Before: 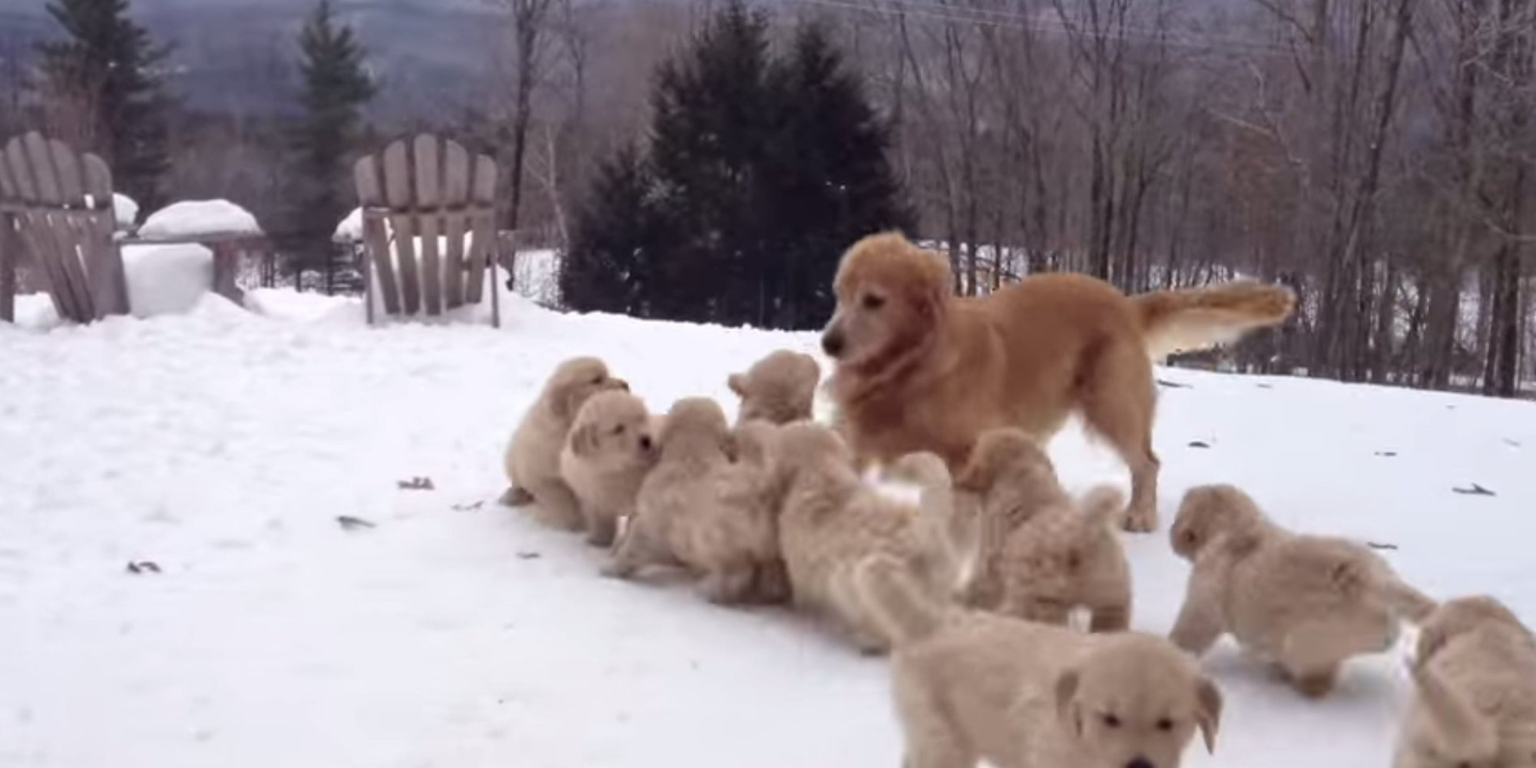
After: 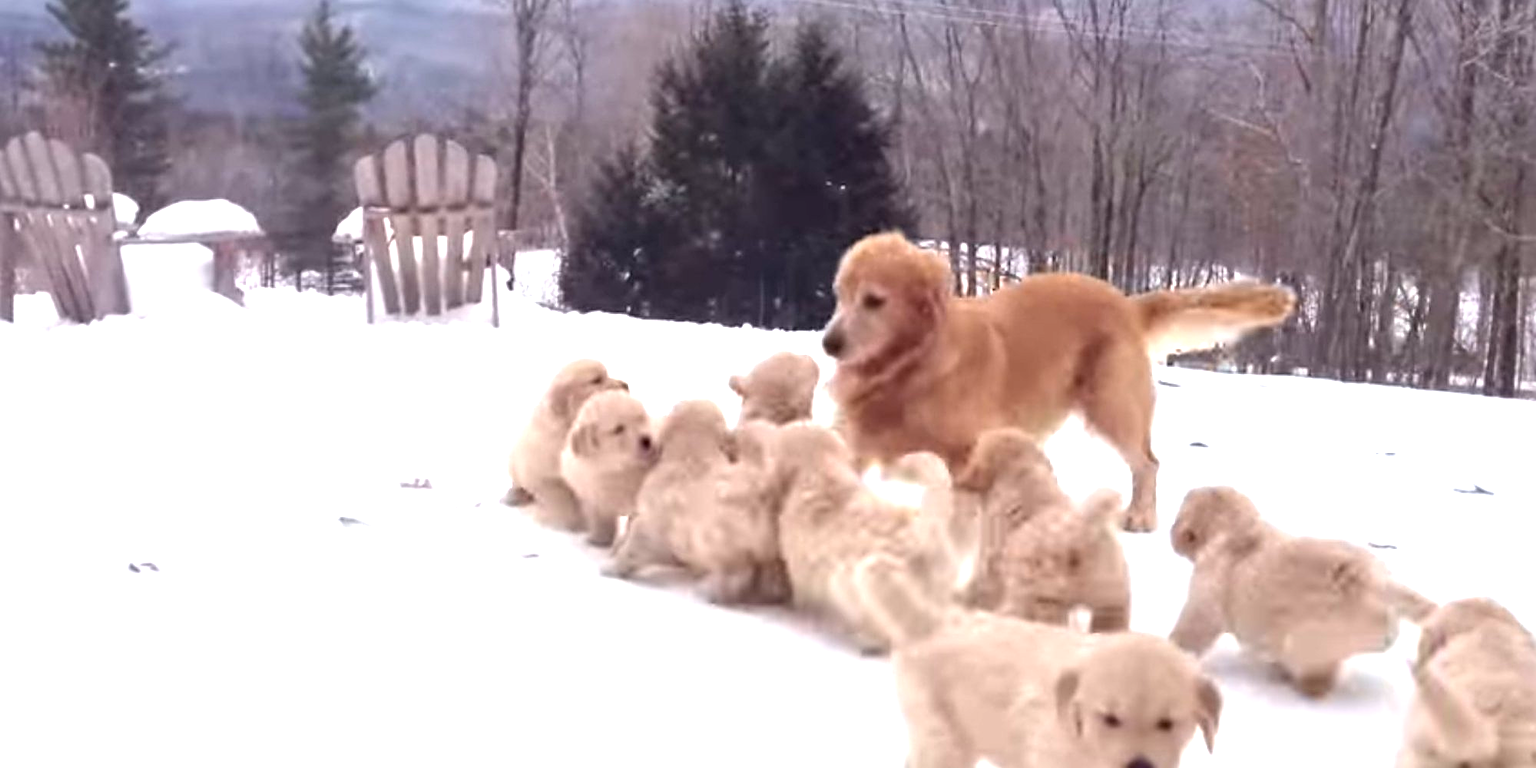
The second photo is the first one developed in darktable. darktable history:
sharpen: on, module defaults
tone equalizer: on, module defaults
exposure: black level correction 0, exposure 1.2 EV, compensate exposure bias true, compensate highlight preservation false
